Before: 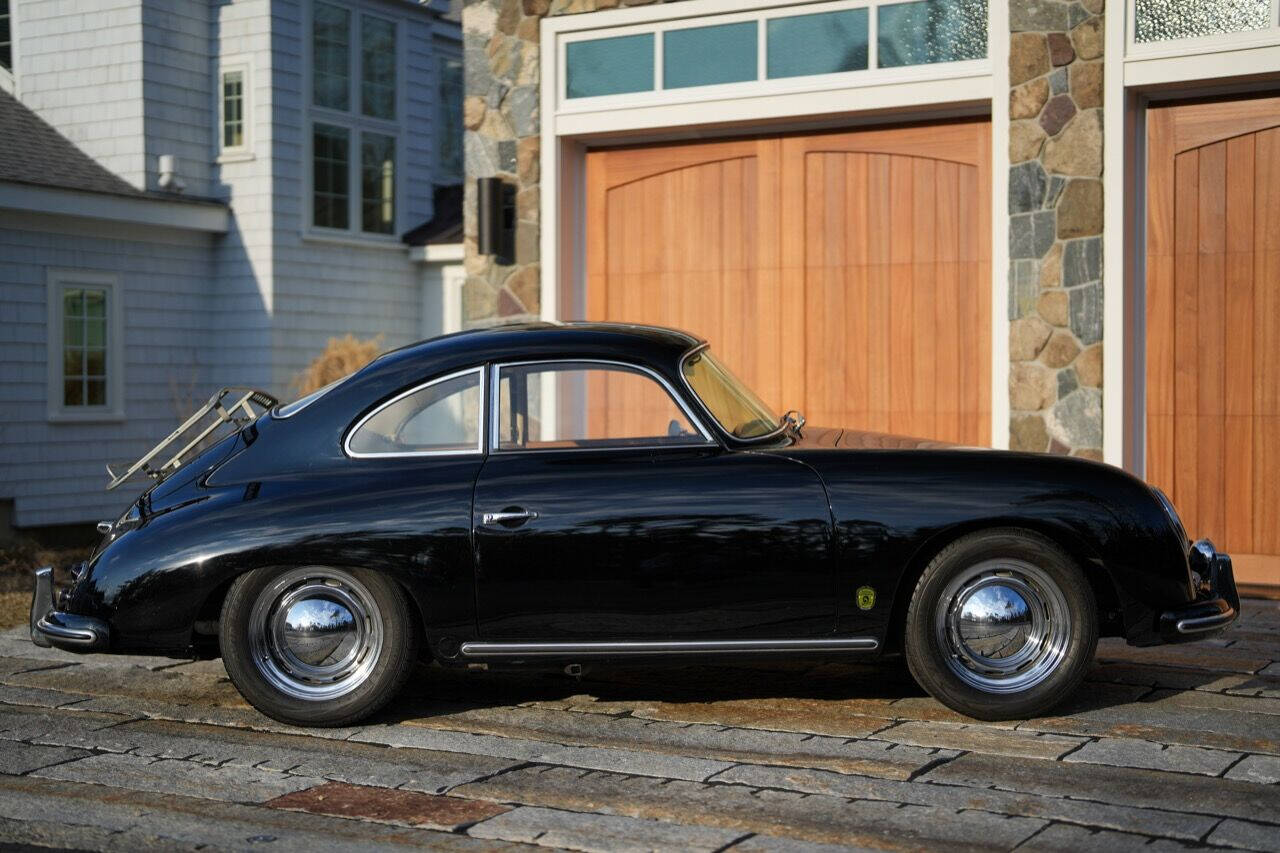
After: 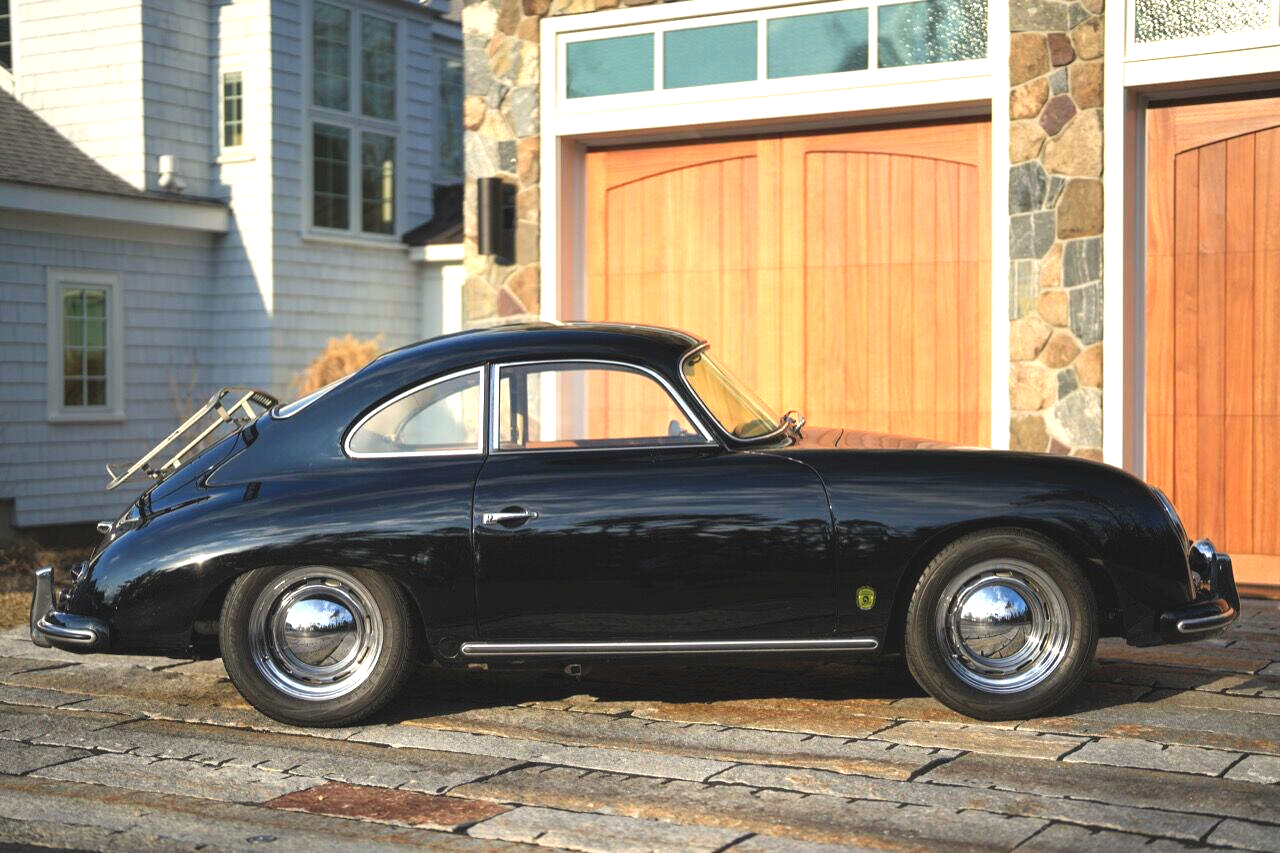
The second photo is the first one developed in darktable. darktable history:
white balance: red 1.045, blue 0.932
exposure: black level correction -0.005, exposure 1 EV, compensate highlight preservation false
